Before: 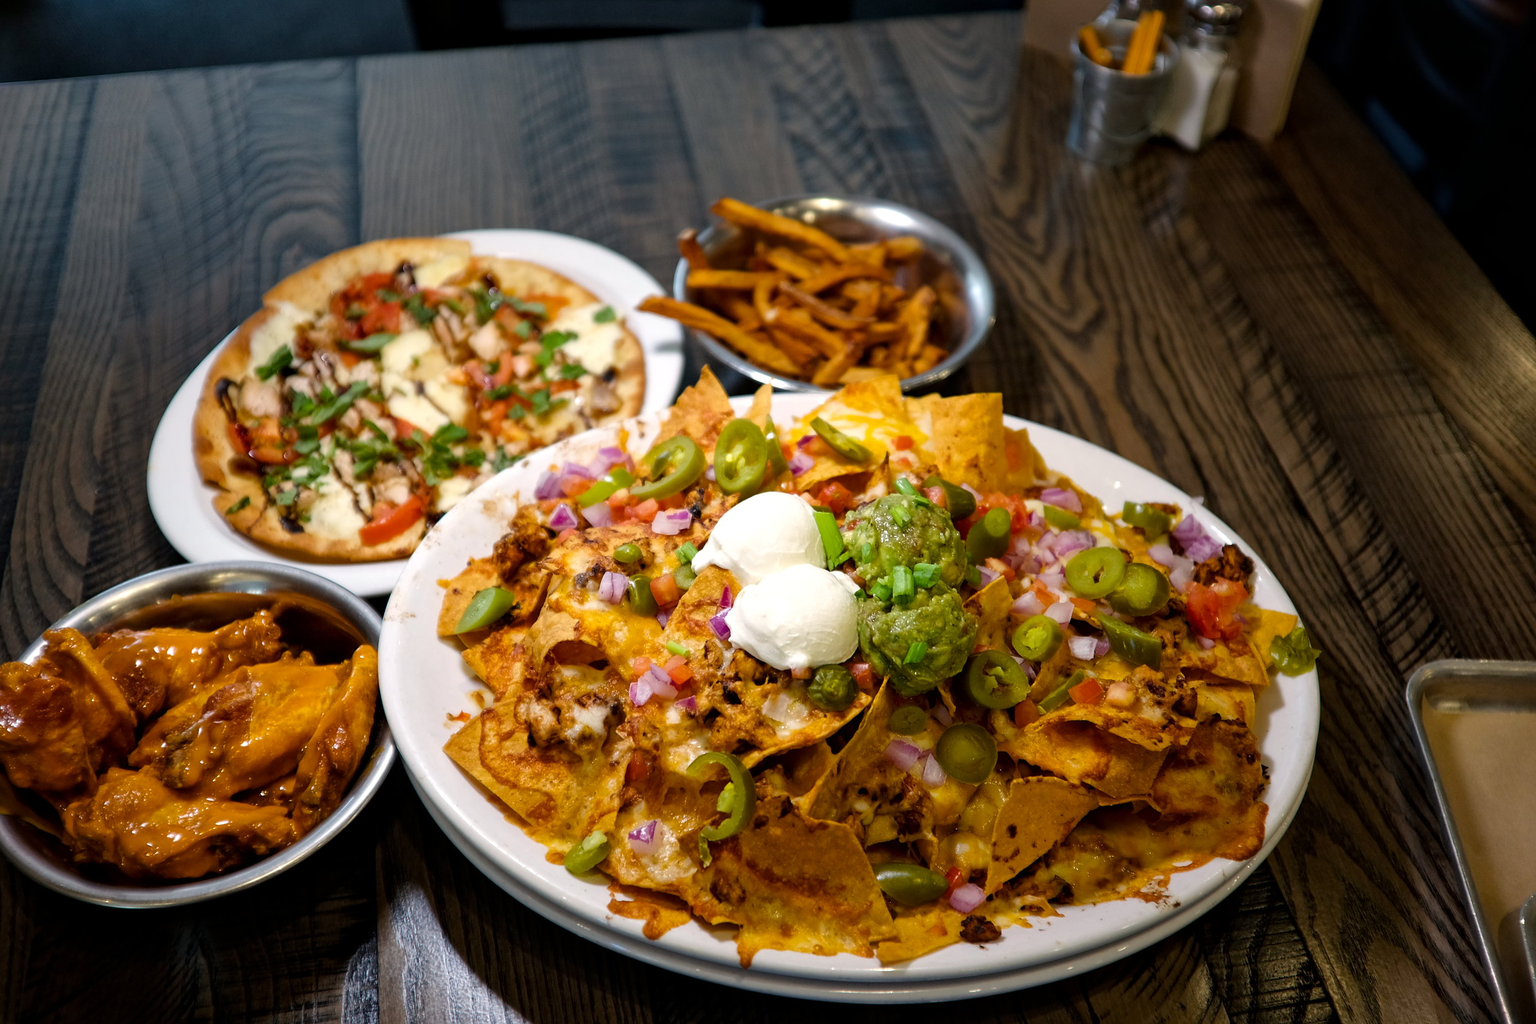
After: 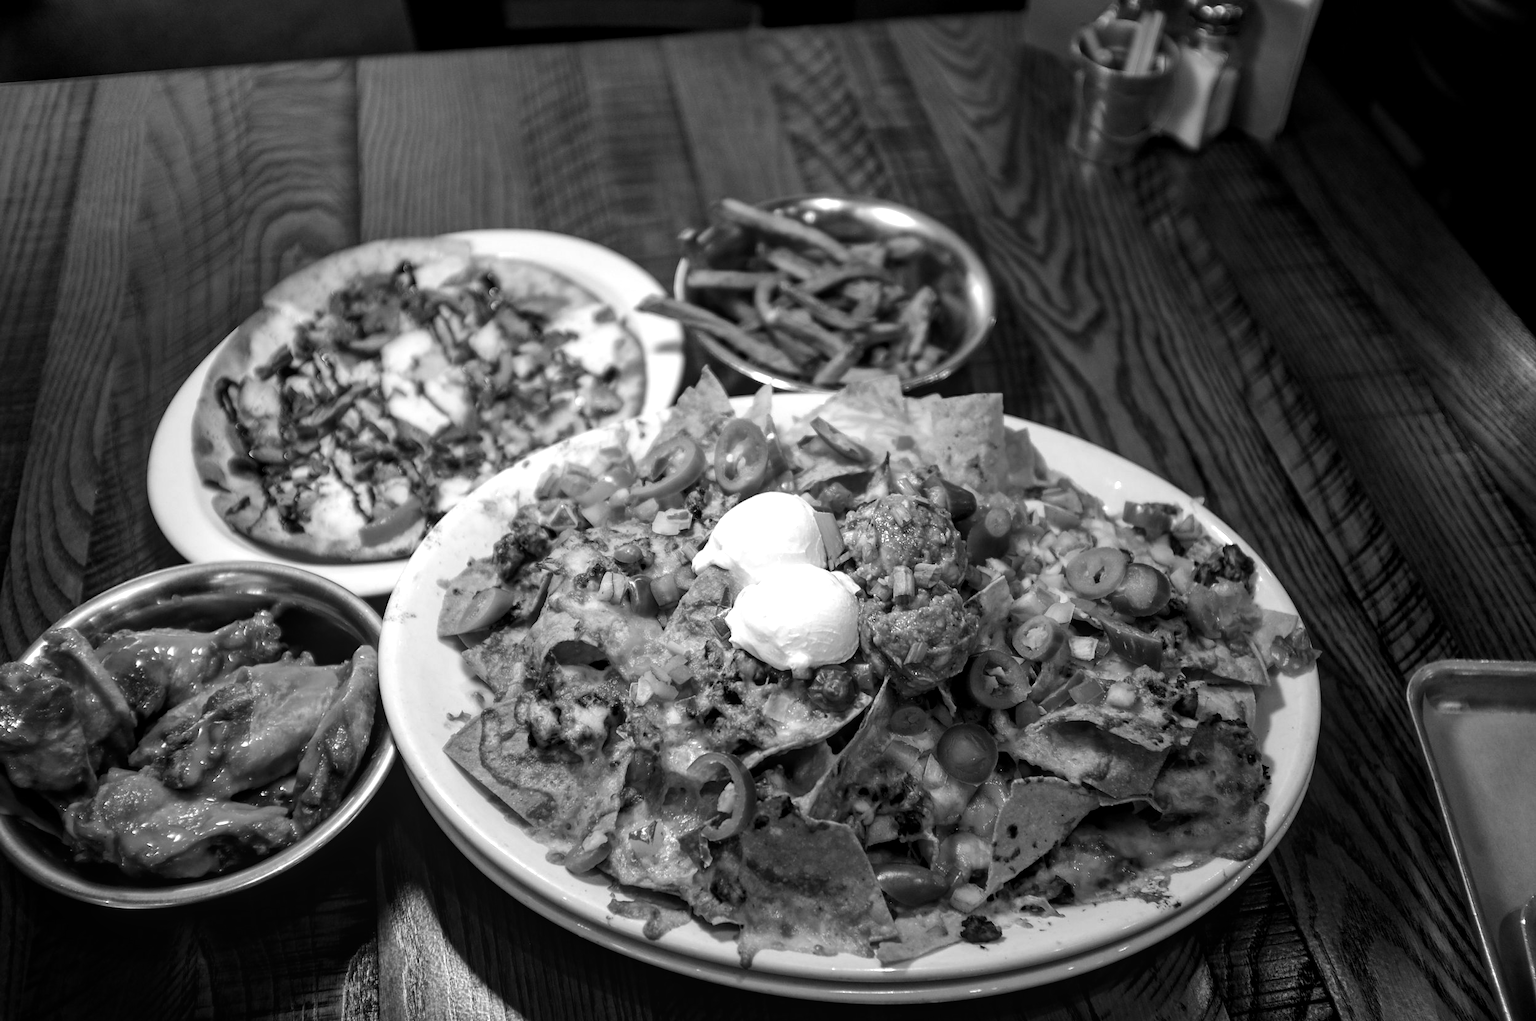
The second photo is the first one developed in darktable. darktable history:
crop: top 0.05%, bottom 0.098%
contrast brightness saturation: contrast -0.02, brightness -0.01, saturation 0.03
local contrast: on, module defaults
monochrome: a 14.95, b -89.96
tone equalizer: -8 EV -0.417 EV, -7 EV -0.389 EV, -6 EV -0.333 EV, -5 EV -0.222 EV, -3 EV 0.222 EV, -2 EV 0.333 EV, -1 EV 0.389 EV, +0 EV 0.417 EV, edges refinement/feathering 500, mask exposure compensation -1.57 EV, preserve details no
exposure: compensate highlight preservation false
